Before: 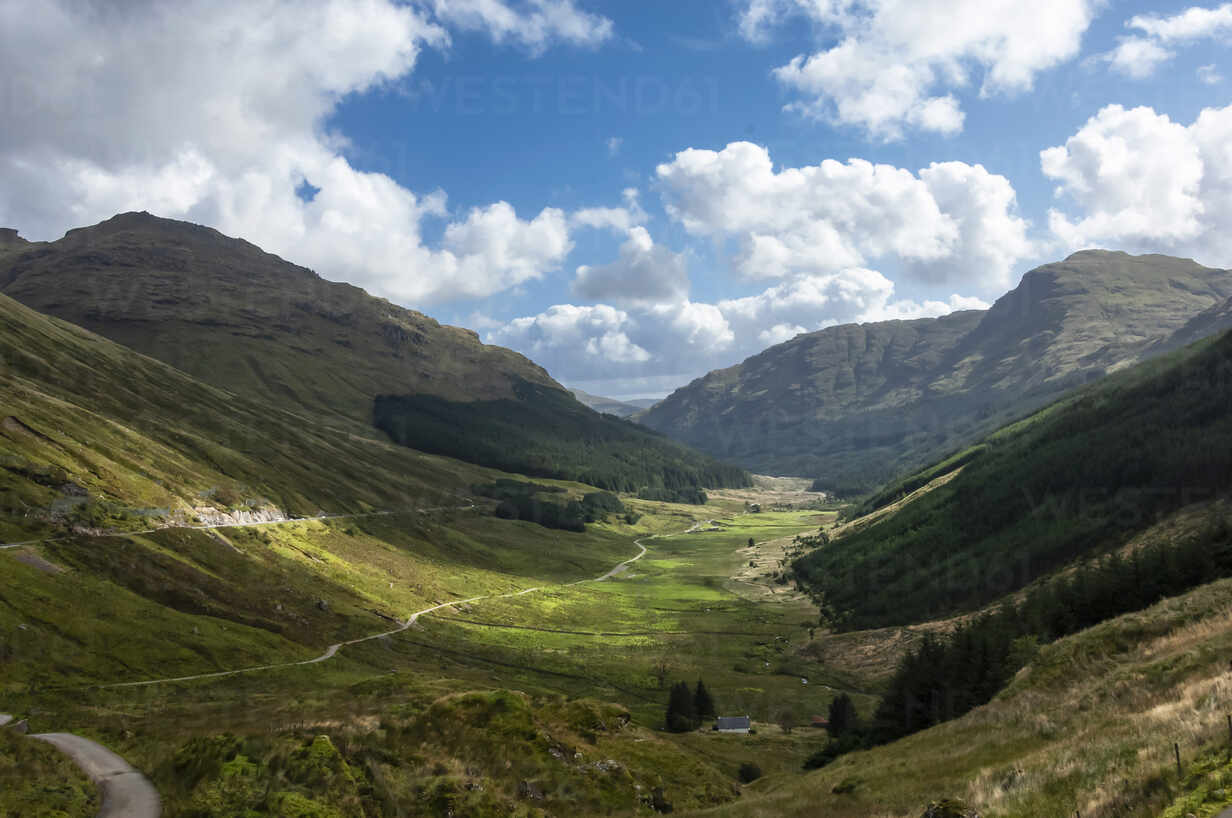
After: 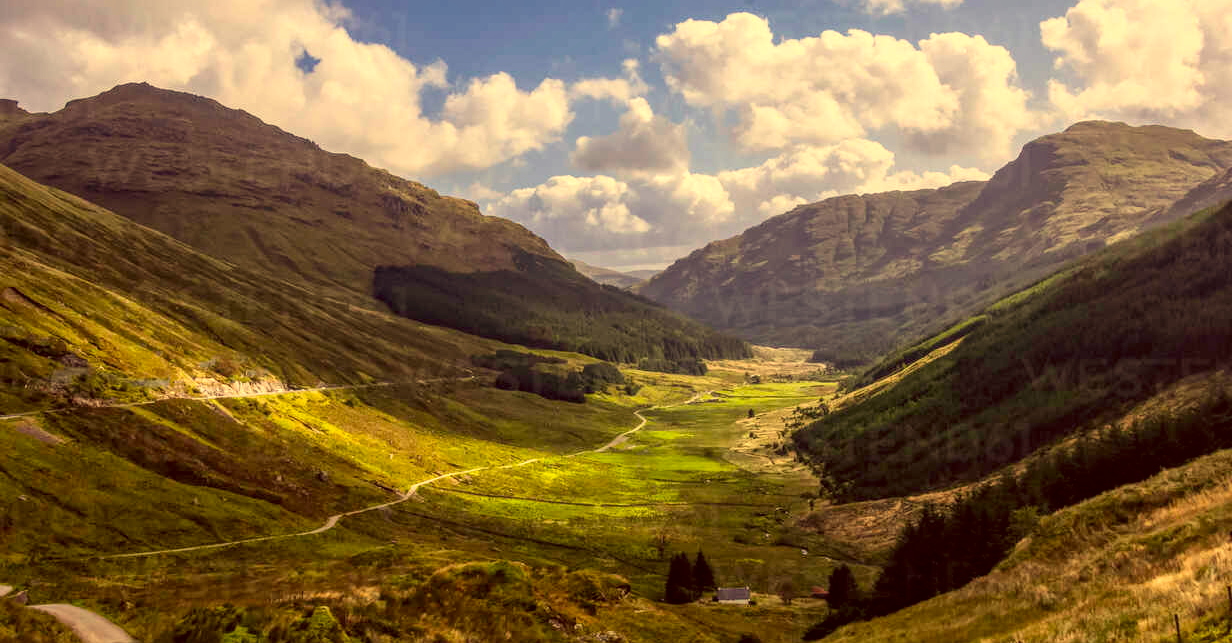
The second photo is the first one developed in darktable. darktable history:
color correction: highlights a* 10.12, highlights b* 39.04, shadows a* 14.62, shadows b* 3.37
contrast brightness saturation: contrast 0.1, brightness 0.03, saturation 0.09
shadows and highlights: radius 264.75, soften with gaussian
crop and rotate: top 15.774%, bottom 5.506%
local contrast: highlights 0%, shadows 0%, detail 133%
